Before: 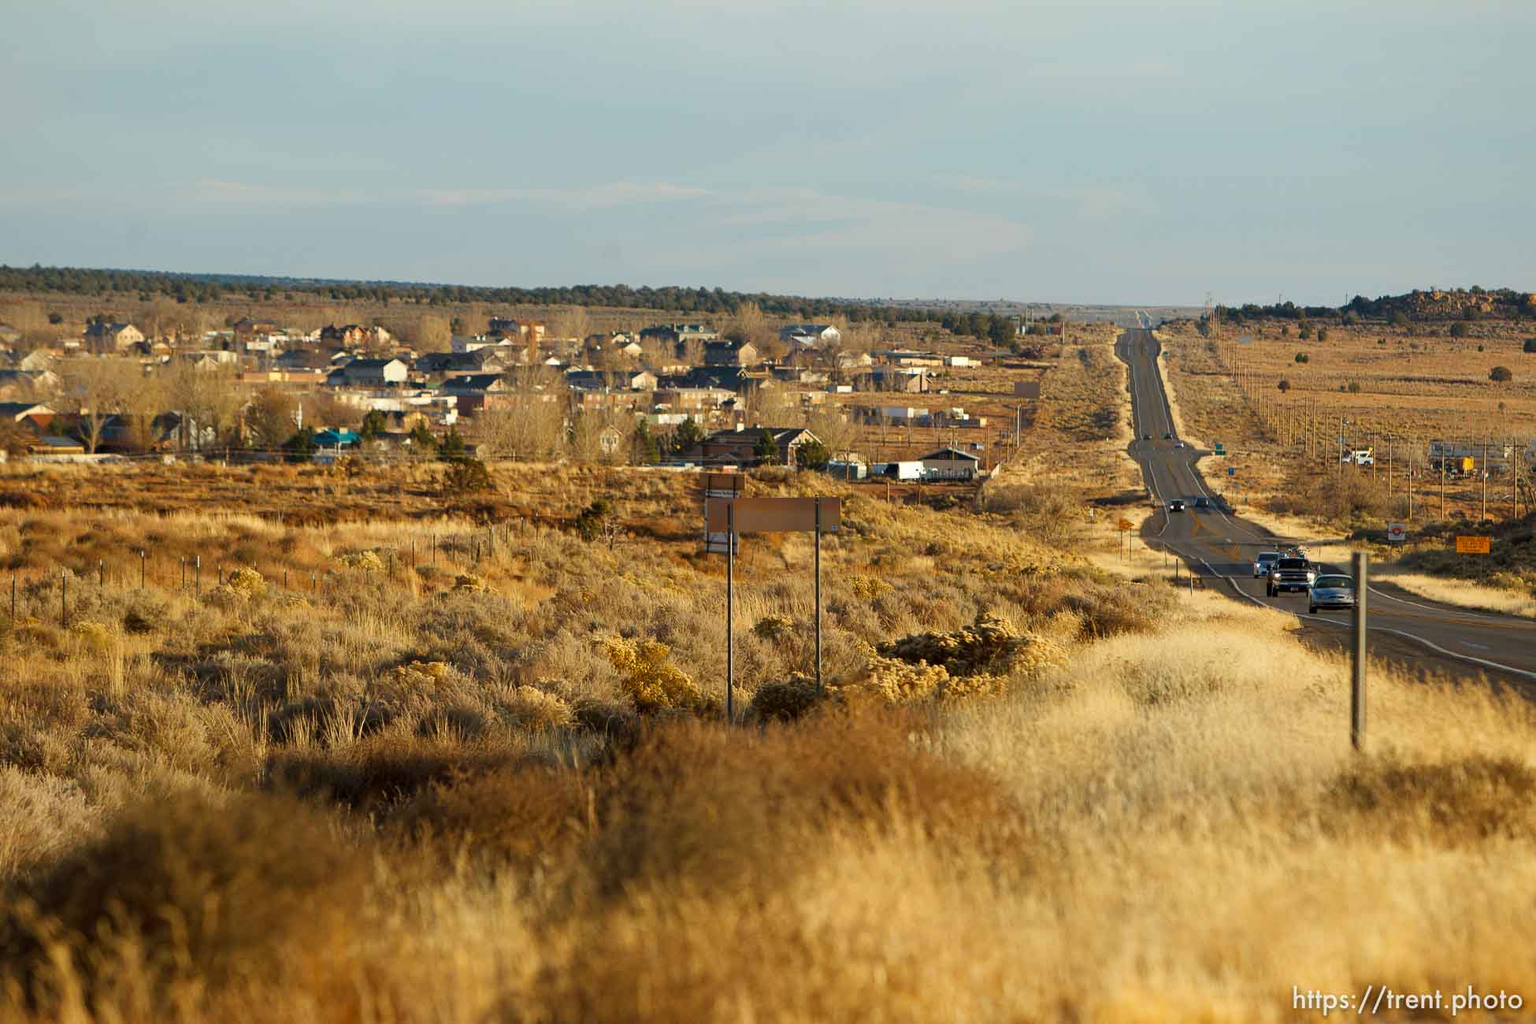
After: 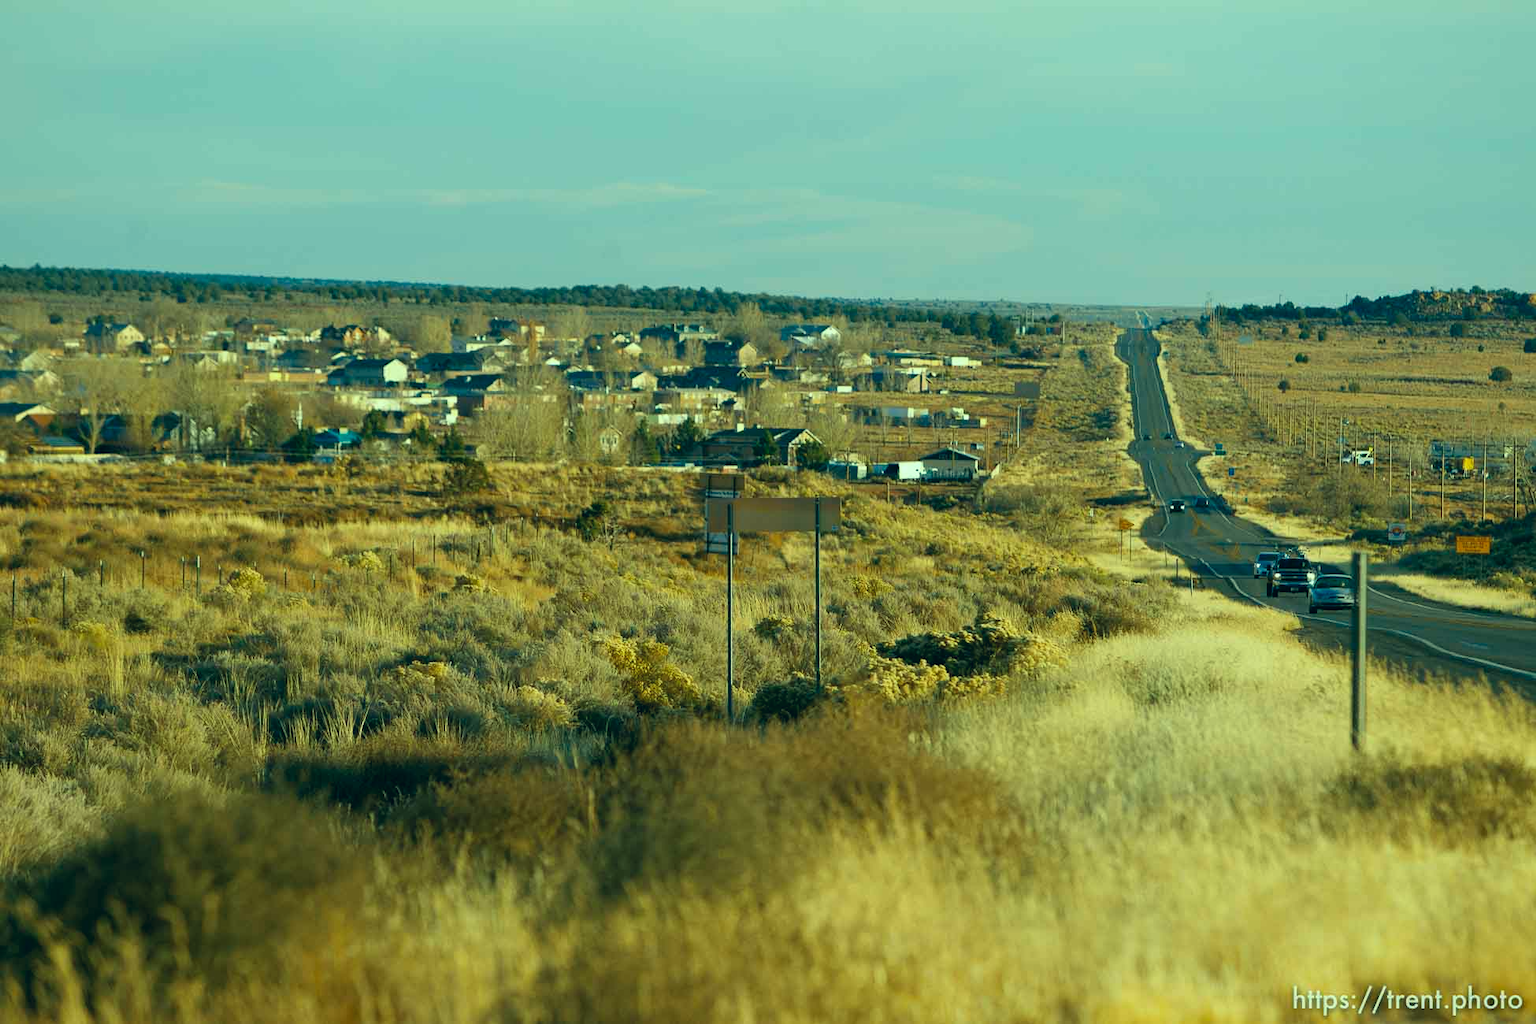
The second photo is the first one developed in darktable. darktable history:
color correction: highlights a* -19.95, highlights b* 9.79, shadows a* -19.79, shadows b* -10.81
